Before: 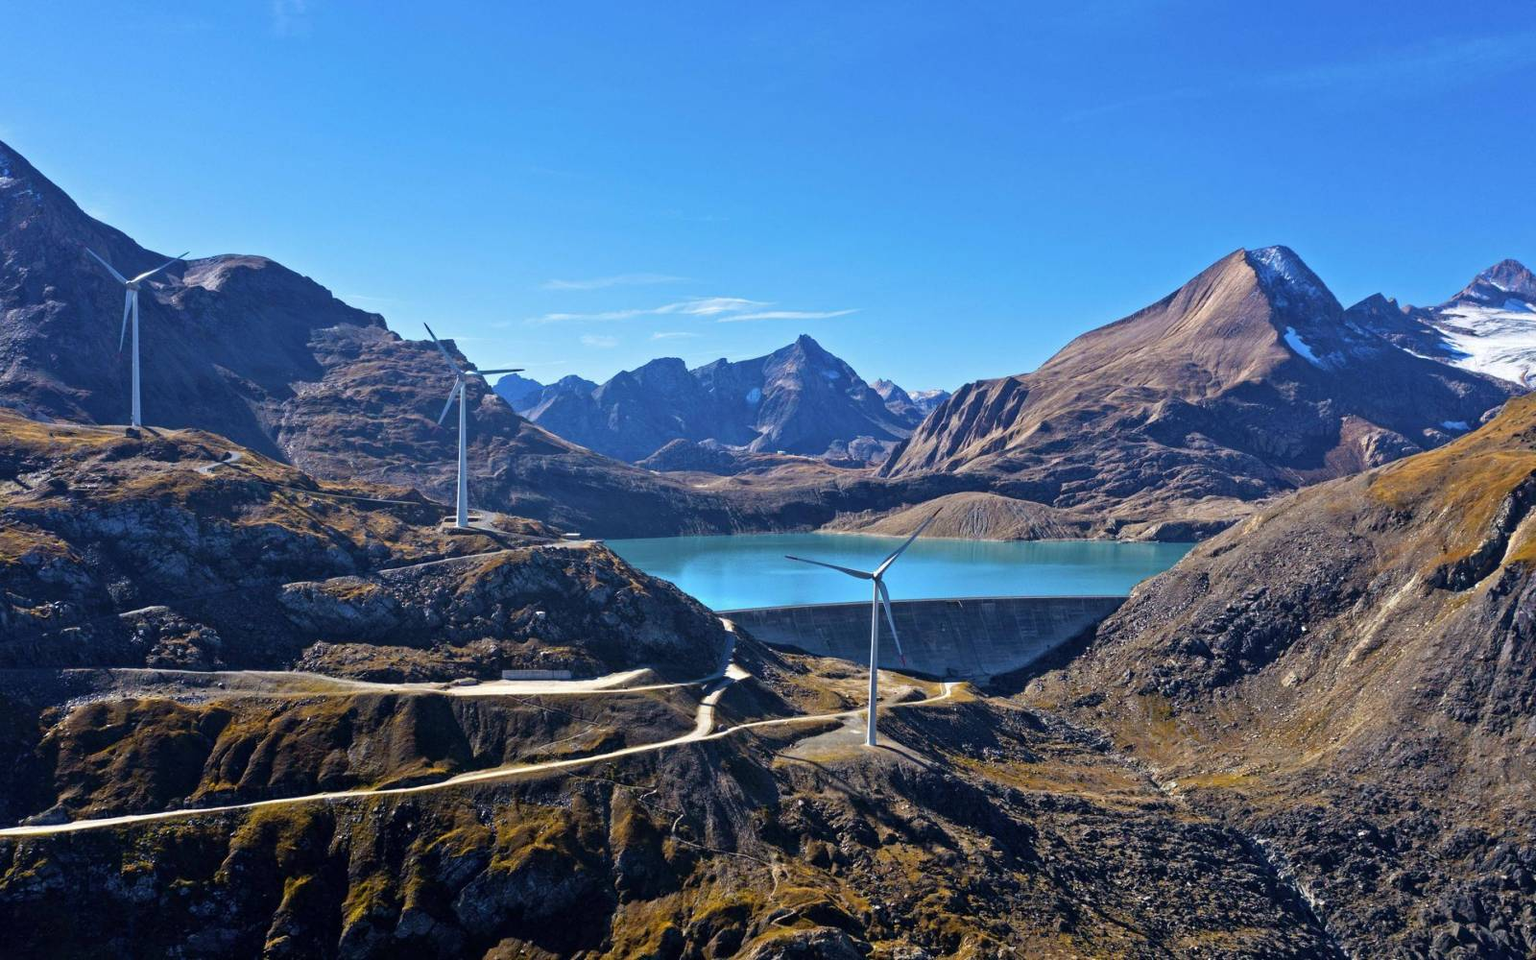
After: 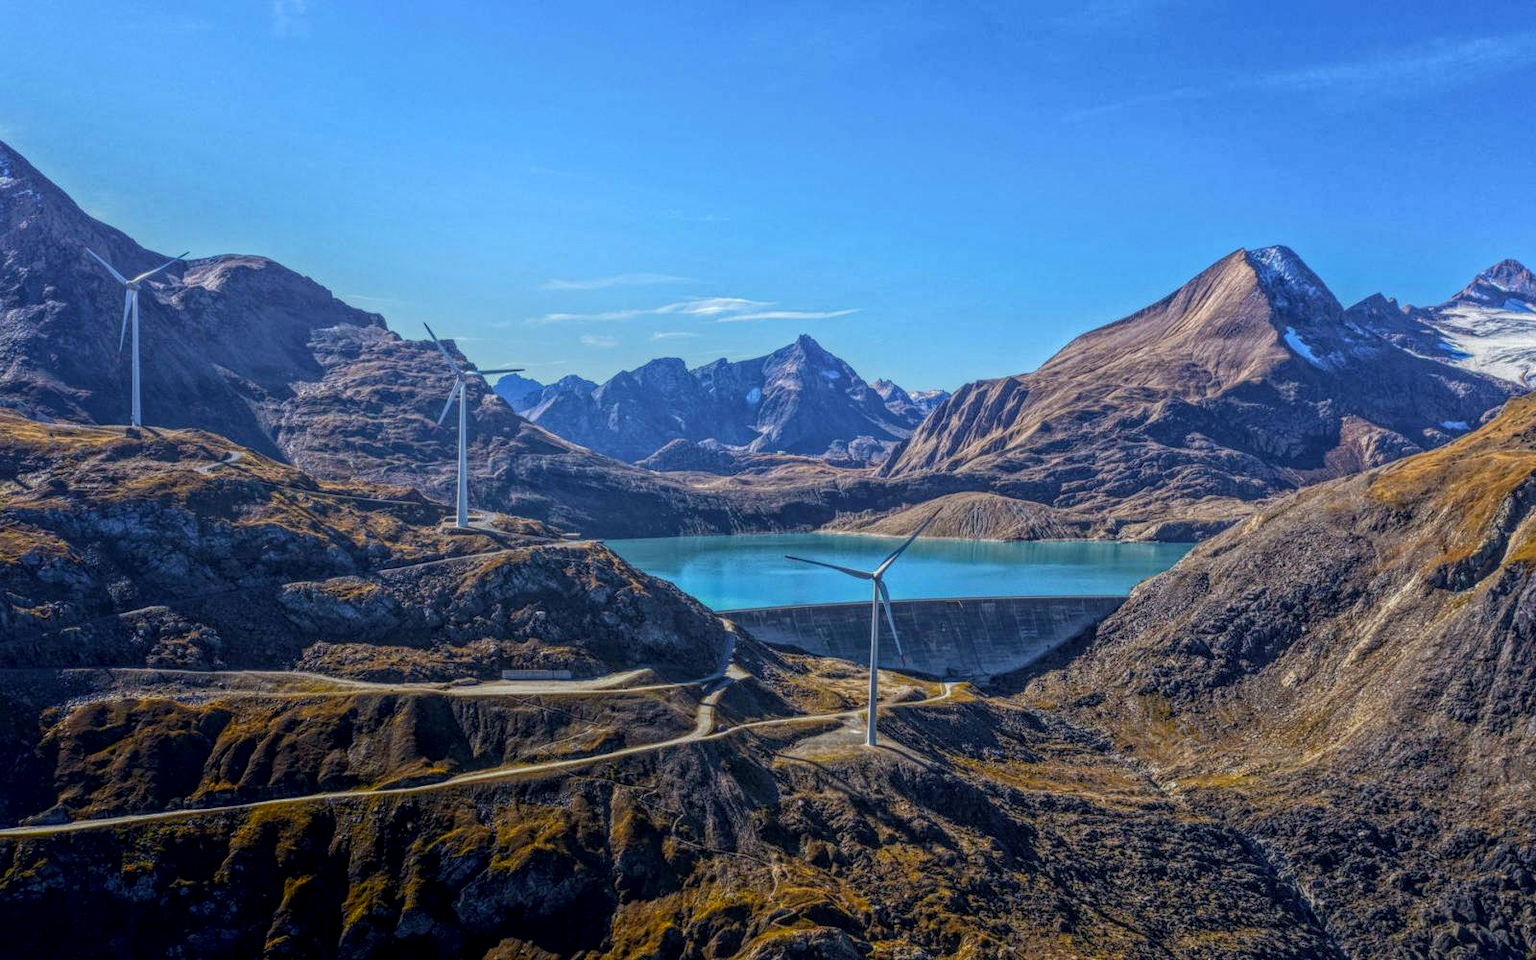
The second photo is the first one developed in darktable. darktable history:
local contrast: highlights 20%, shadows 30%, detail 200%, midtone range 0.2
shadows and highlights: shadows -40.15, highlights 62.88, soften with gaussian
